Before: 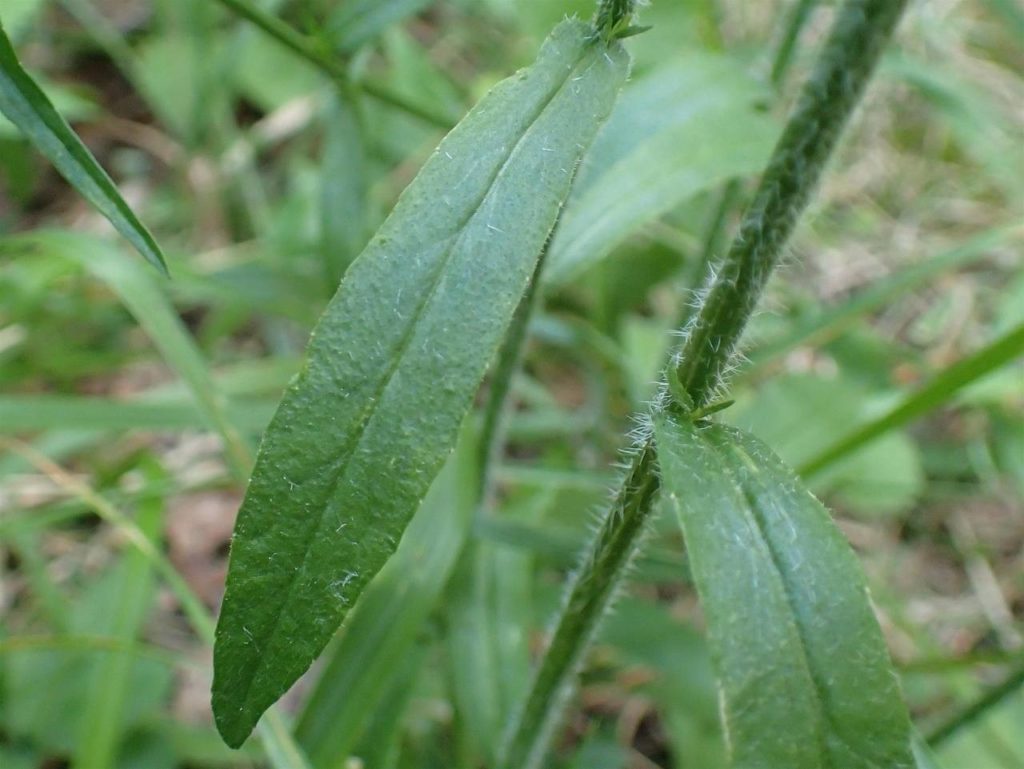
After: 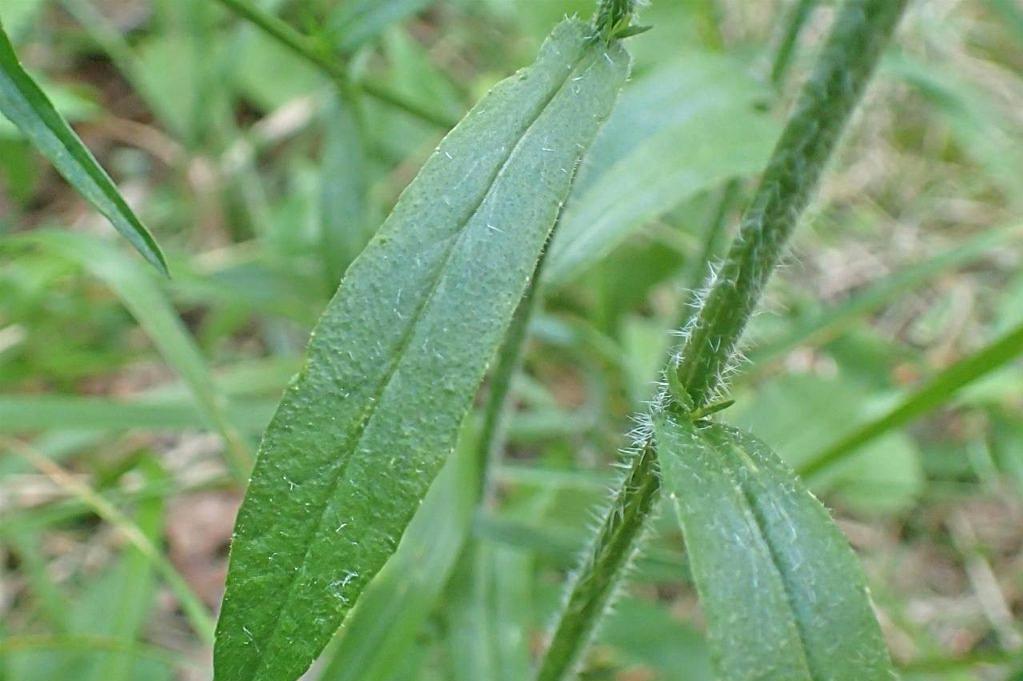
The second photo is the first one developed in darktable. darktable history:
exposure: black level correction 0, compensate exposure bias true, compensate highlight preservation false
crop and rotate: top 0%, bottom 11.4%
tone equalizer: -7 EV 0.158 EV, -6 EV 0.597 EV, -5 EV 1.14 EV, -4 EV 1.36 EV, -3 EV 1.16 EV, -2 EV 0.6 EV, -1 EV 0.165 EV
sharpen: on, module defaults
